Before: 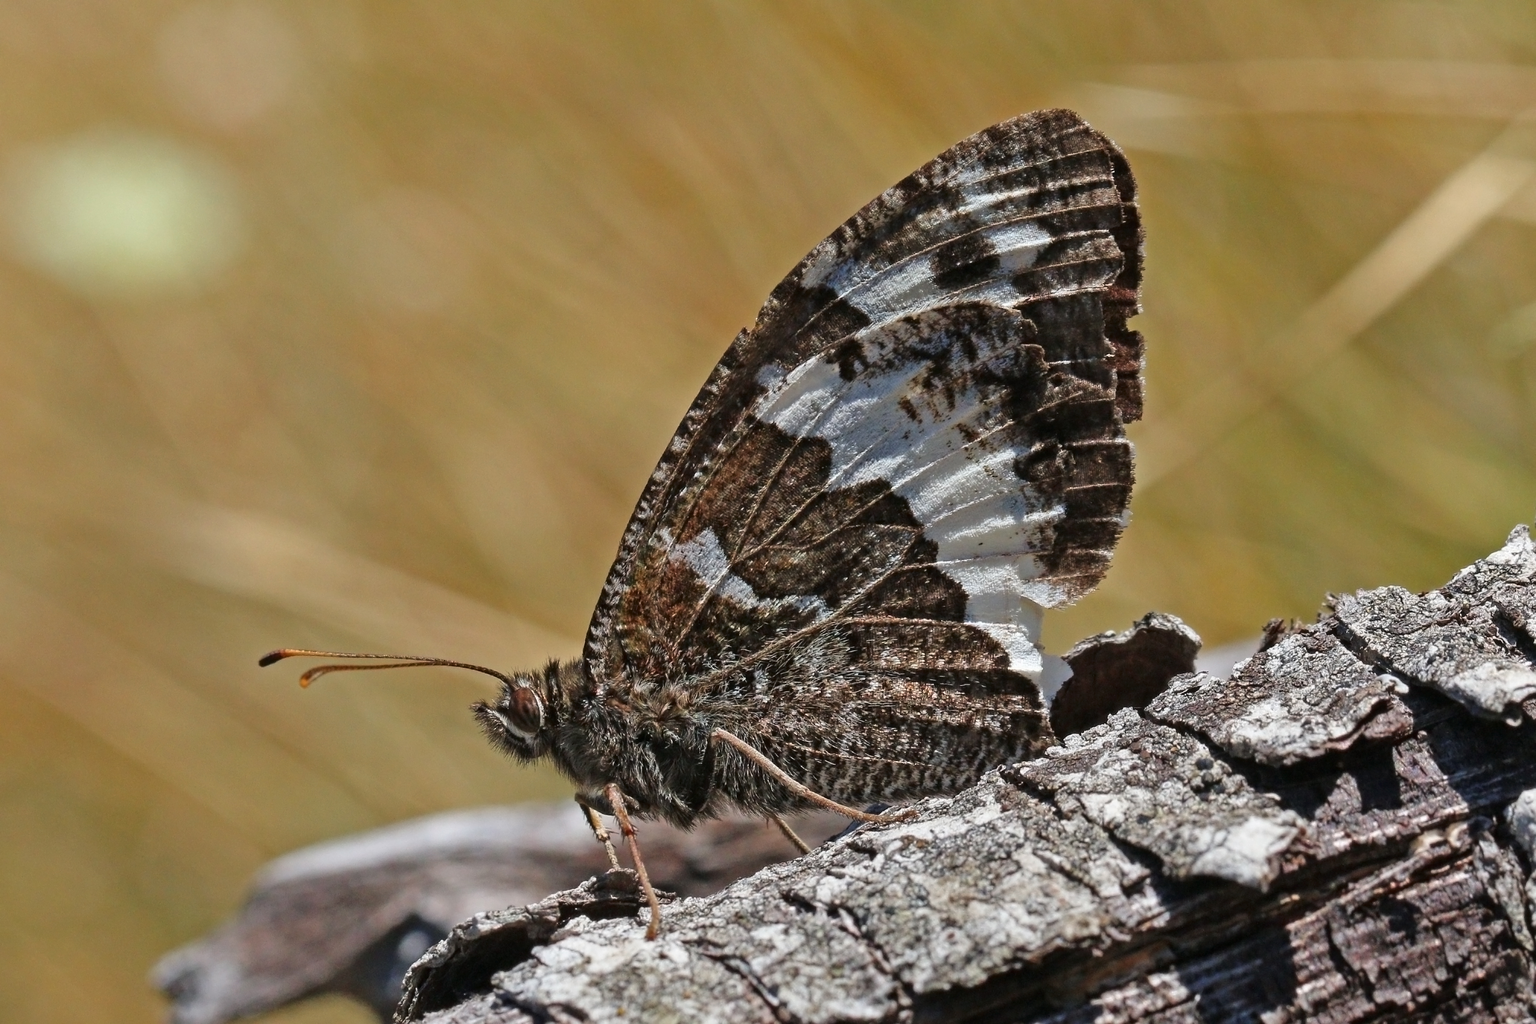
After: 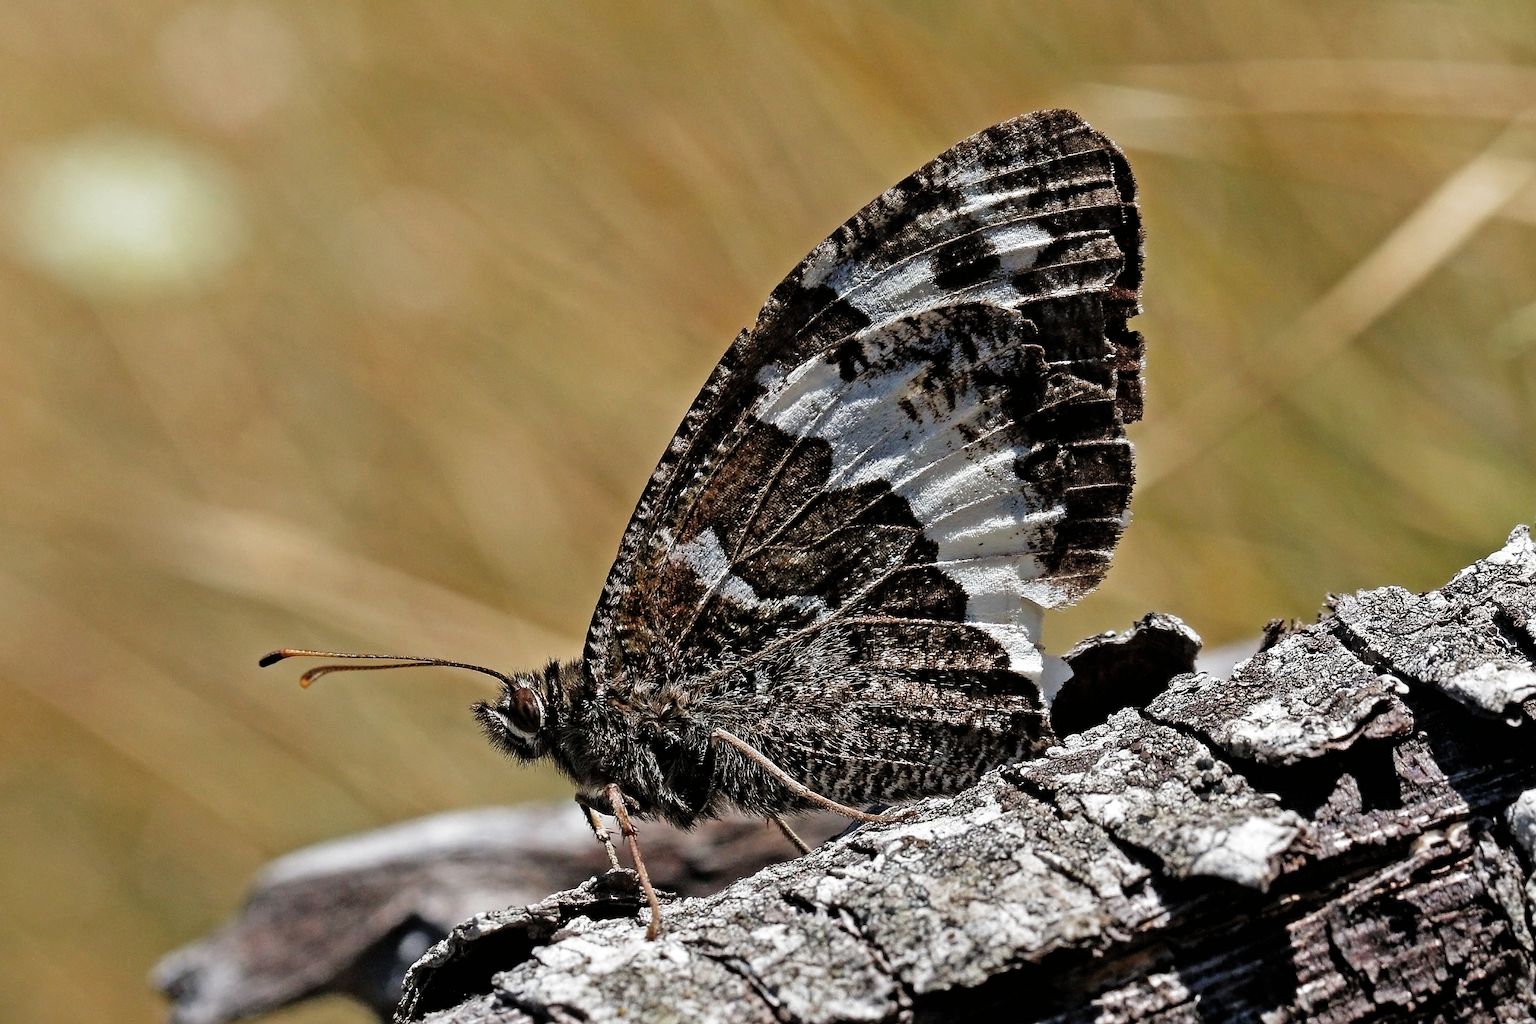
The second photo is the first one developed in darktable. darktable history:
vibrance: on, module defaults
sharpen: radius 1.4, amount 1.25, threshold 0.7
filmic rgb: black relative exposure -8.2 EV, white relative exposure 2.2 EV, threshold 3 EV, hardness 7.11, latitude 75%, contrast 1.325, highlights saturation mix -2%, shadows ↔ highlights balance 30%, preserve chrominance RGB euclidean norm, color science v5 (2021), contrast in shadows safe, contrast in highlights safe, enable highlight reconstruction true
